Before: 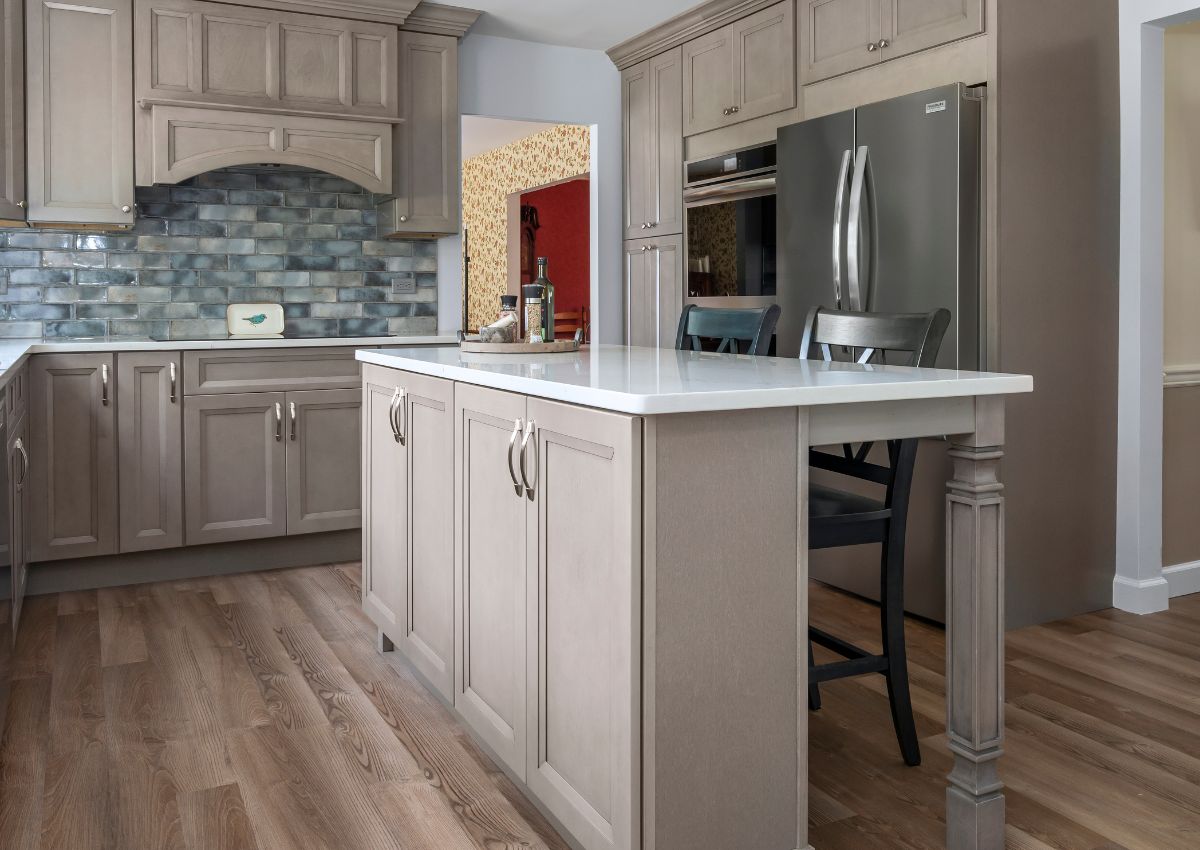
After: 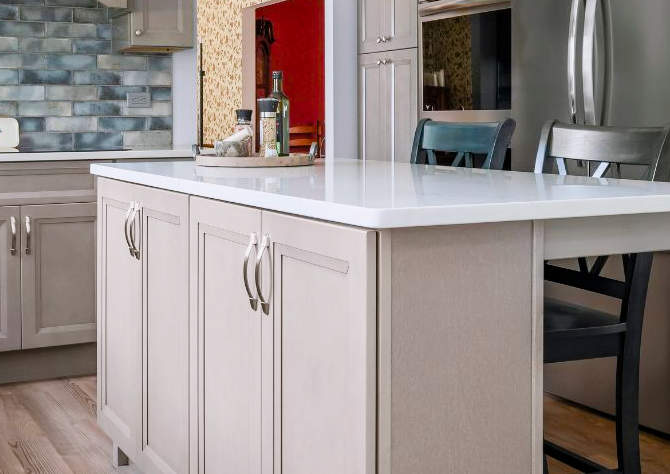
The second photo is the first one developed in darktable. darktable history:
color balance rgb: shadows lift › chroma 1%, shadows lift › hue 113°, highlights gain › chroma 0.2%, highlights gain › hue 333°, perceptual saturation grading › global saturation 20%, perceptual saturation grading › highlights -50%, perceptual saturation grading › shadows 25%, contrast -10%
crop and rotate: left 22.13%, top 22.054%, right 22.026%, bottom 22.102%
white balance: red 1.004, blue 1.024
tone curve: curves: ch0 [(0, 0) (0.004, 0.001) (0.133, 0.112) (0.325, 0.362) (0.832, 0.893) (1, 1)], color space Lab, linked channels, preserve colors none
